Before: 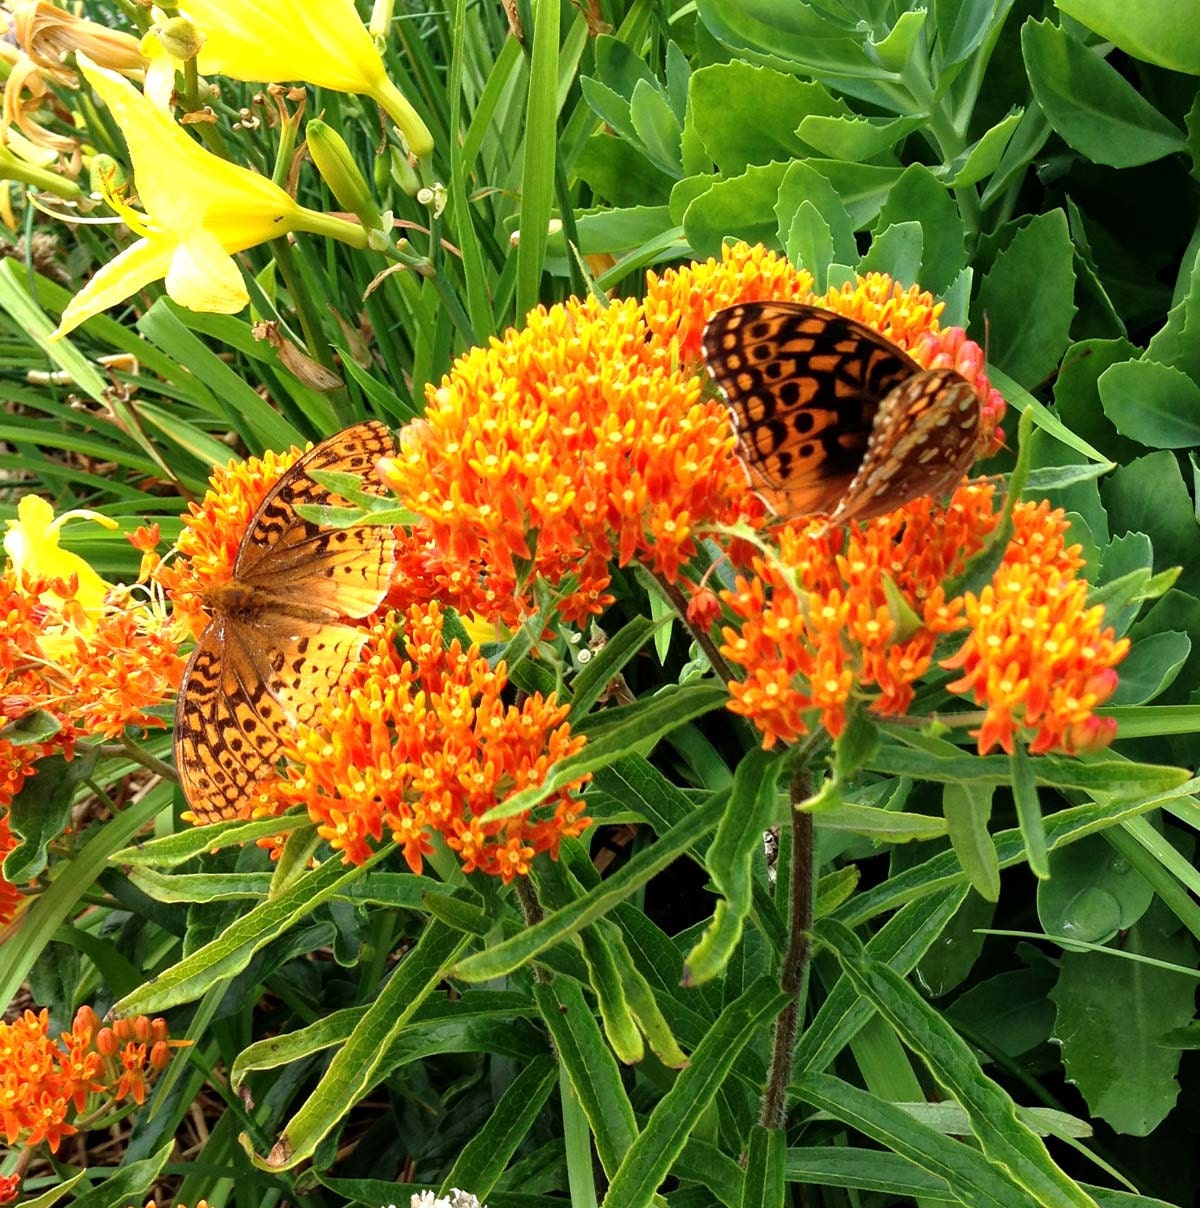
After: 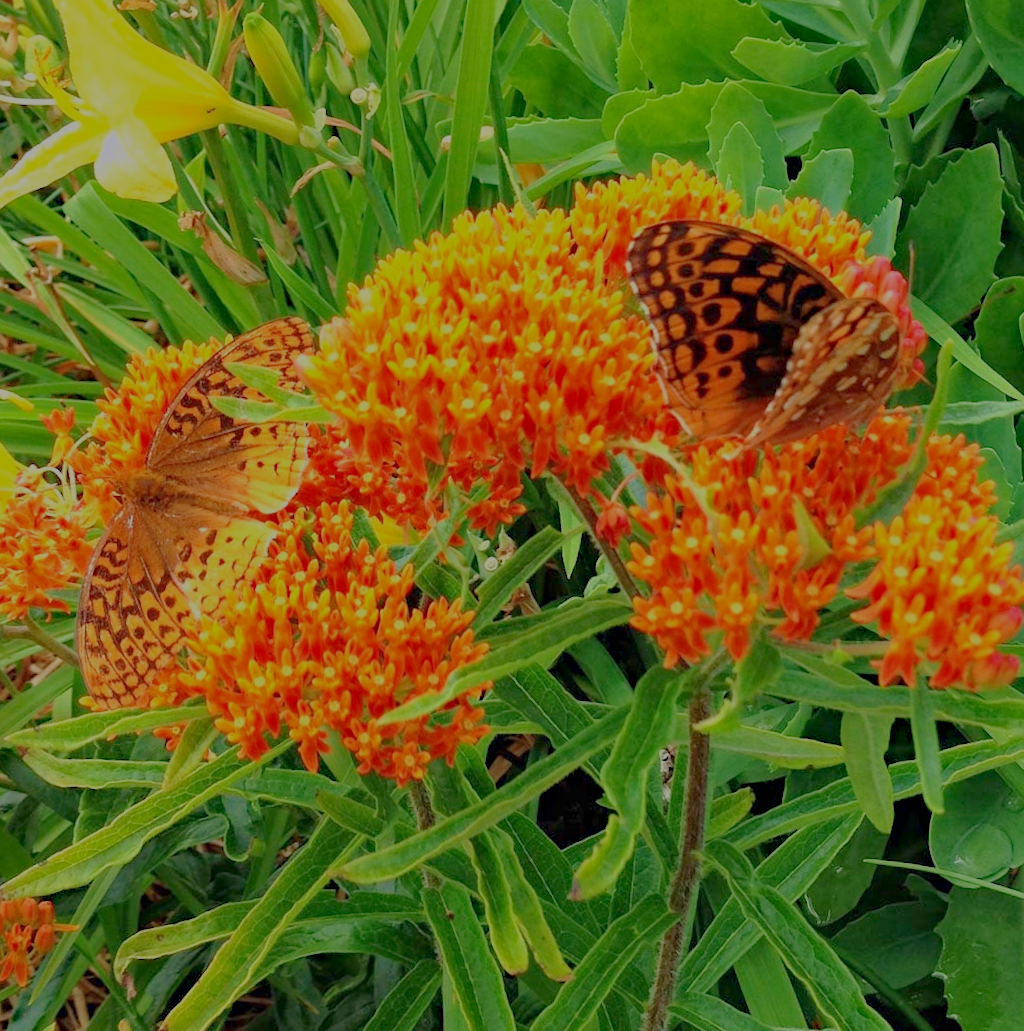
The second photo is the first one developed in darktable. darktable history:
filmic rgb: black relative exposure -14 EV, white relative exposure 8 EV, threshold 3 EV, hardness 3.74, latitude 50%, contrast 0.5, color science v5 (2021), contrast in shadows safe, contrast in highlights safe, enable highlight reconstruction true
haze removal: compatibility mode true, adaptive false
crop and rotate: angle -3.27°, left 5.211%, top 5.211%, right 4.607%, bottom 4.607%
